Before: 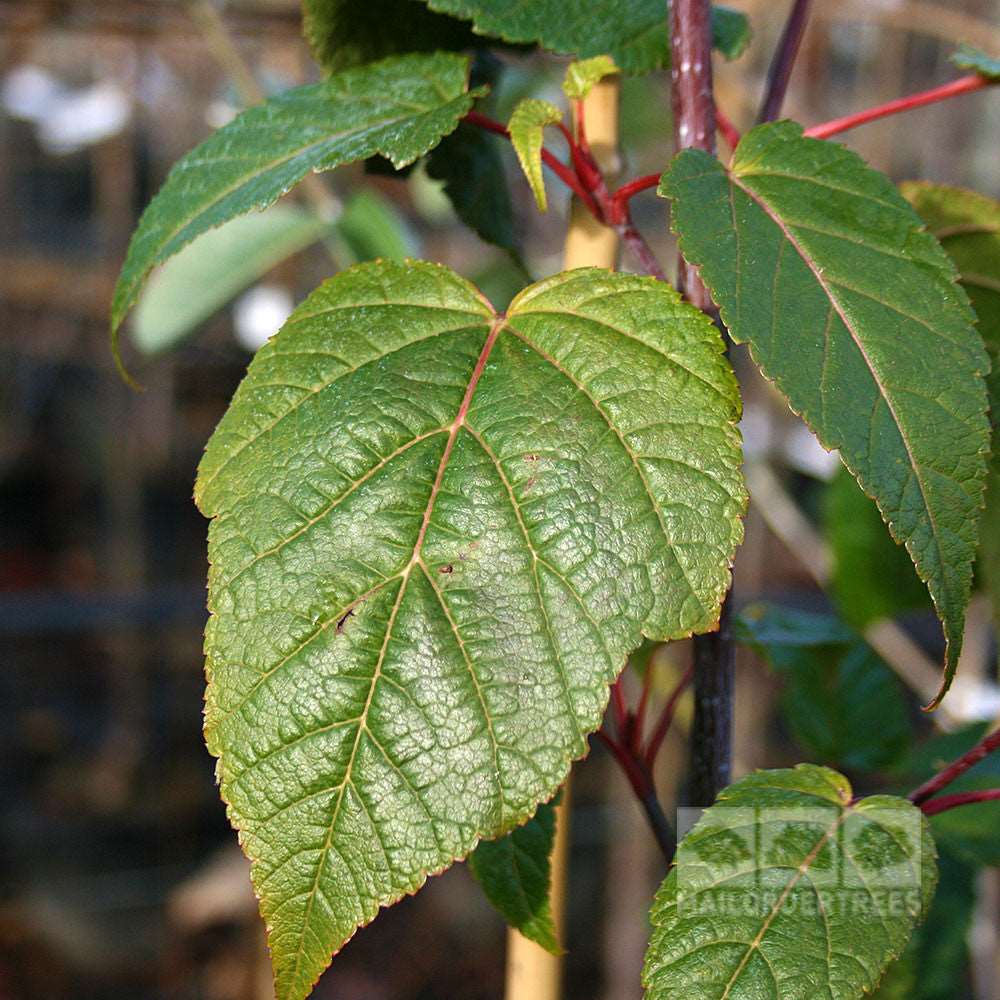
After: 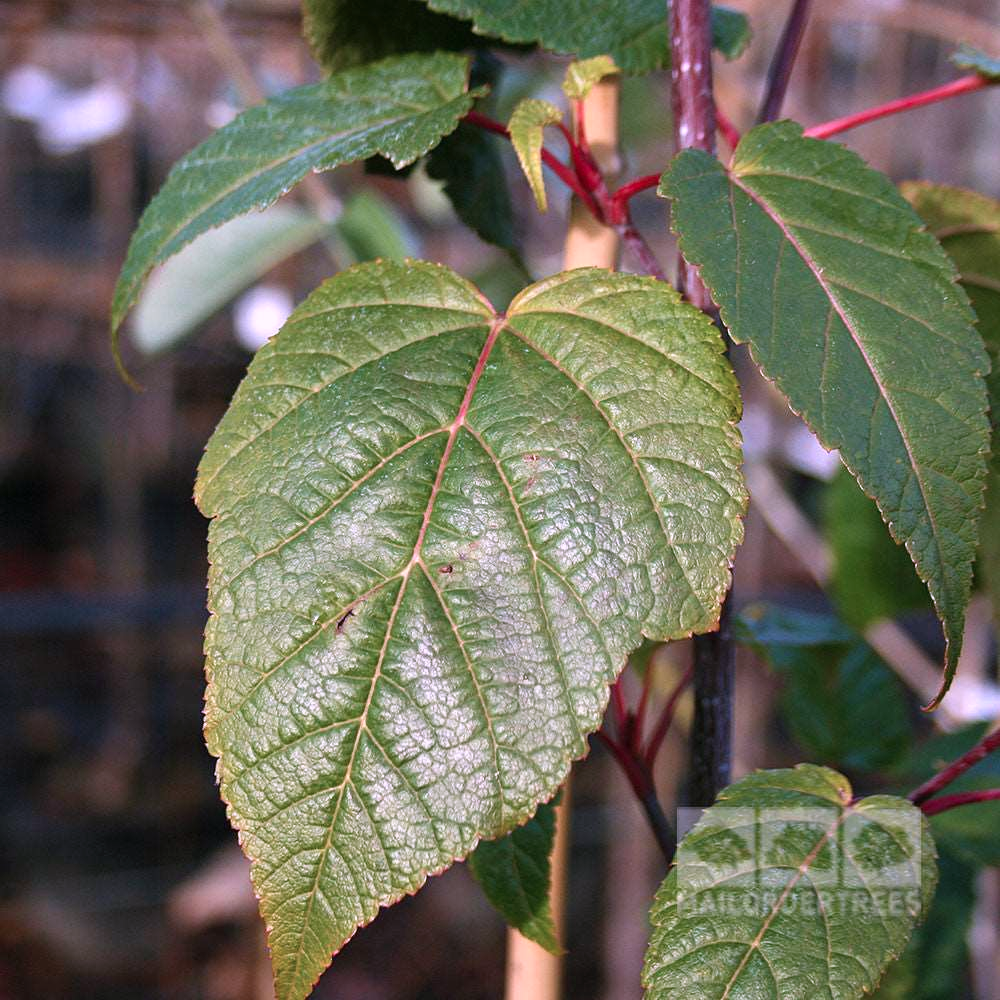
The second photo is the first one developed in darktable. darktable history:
color correction: highlights a* 15.23, highlights b* -24.94
